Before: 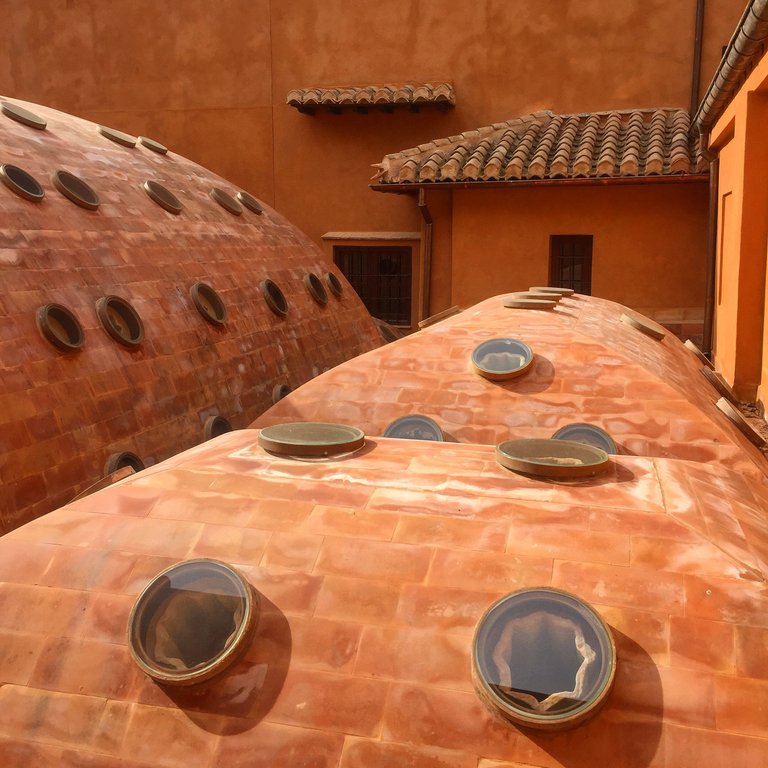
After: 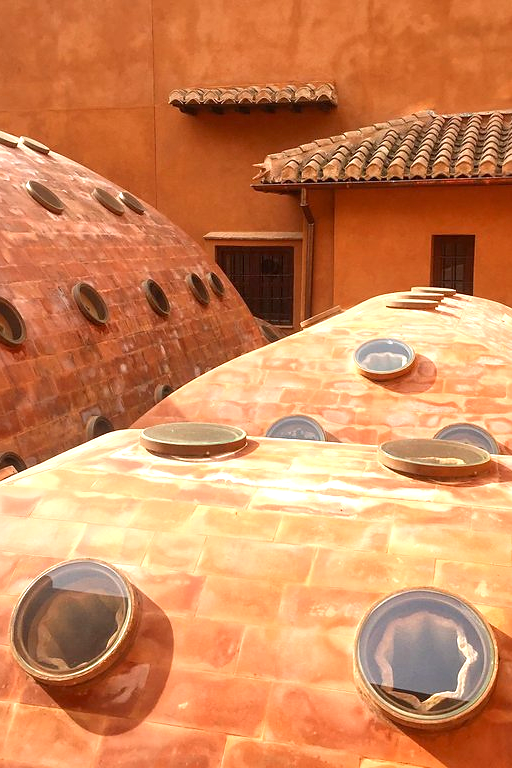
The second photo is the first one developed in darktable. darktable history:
sharpen: radius 1.54, amount 0.375, threshold 1.531
color calibration: x 0.354, y 0.368, temperature 4733.06 K
exposure: black level correction 0.001, exposure 0.964 EV, compensate highlight preservation false
crop: left 15.384%, right 17.913%
